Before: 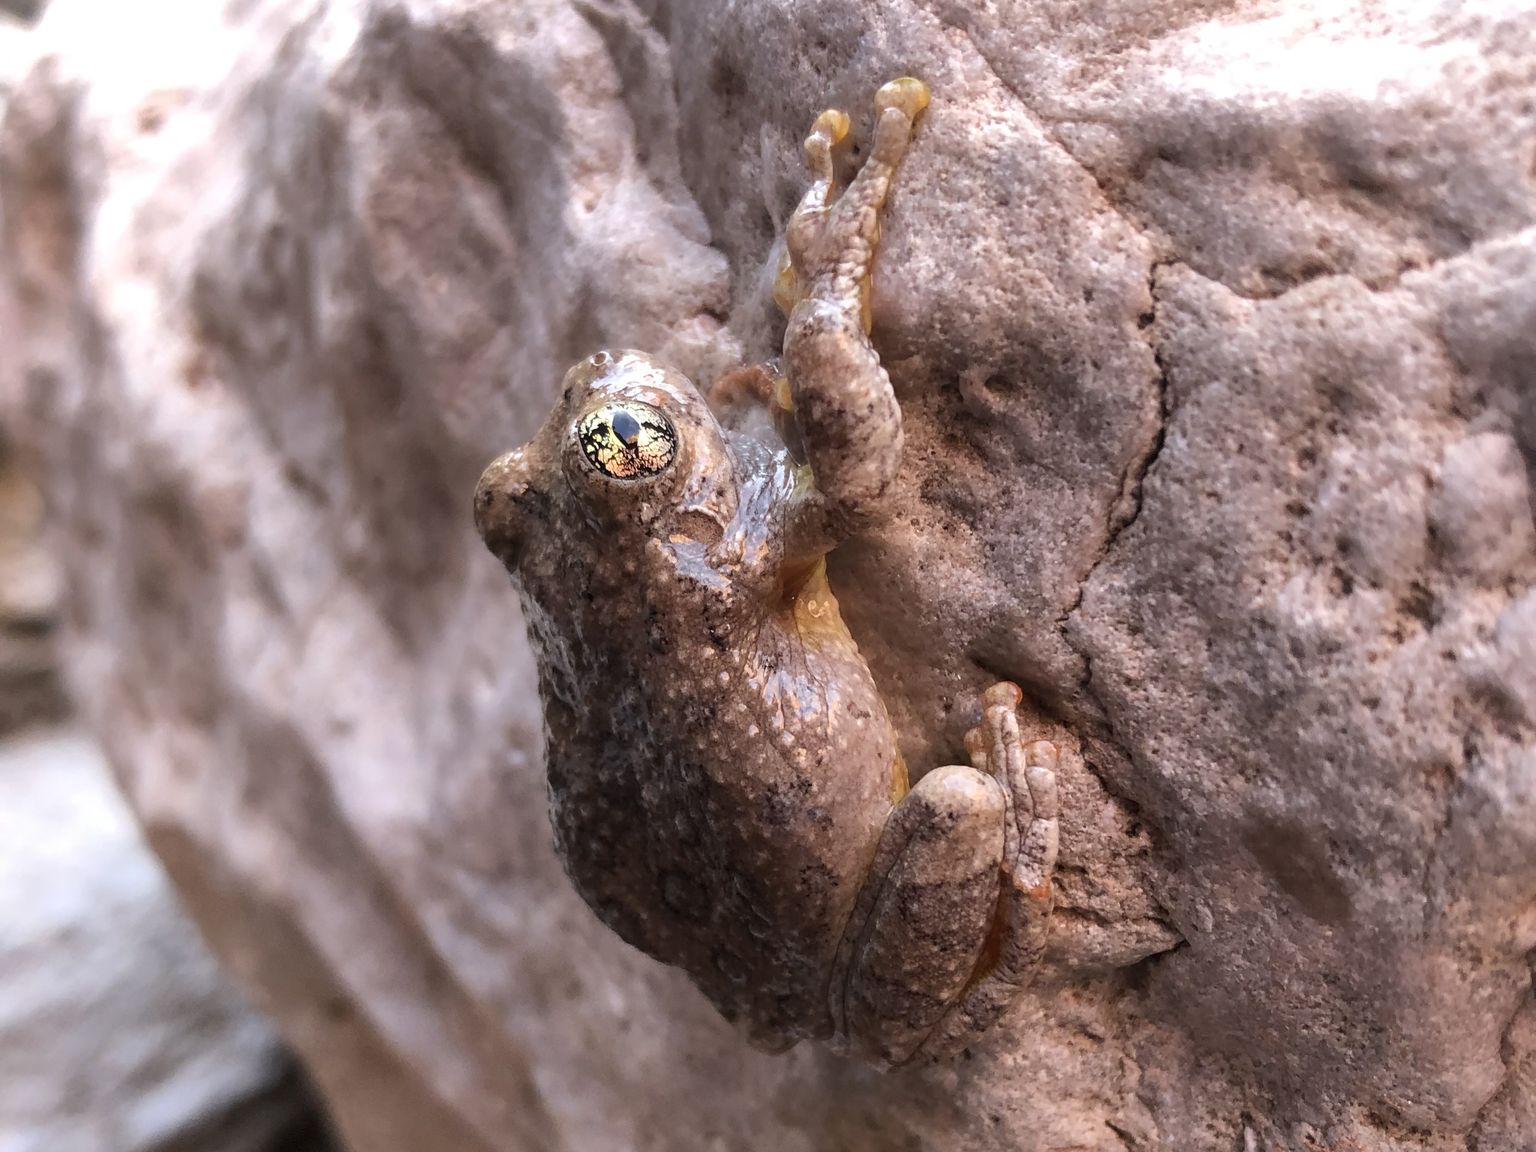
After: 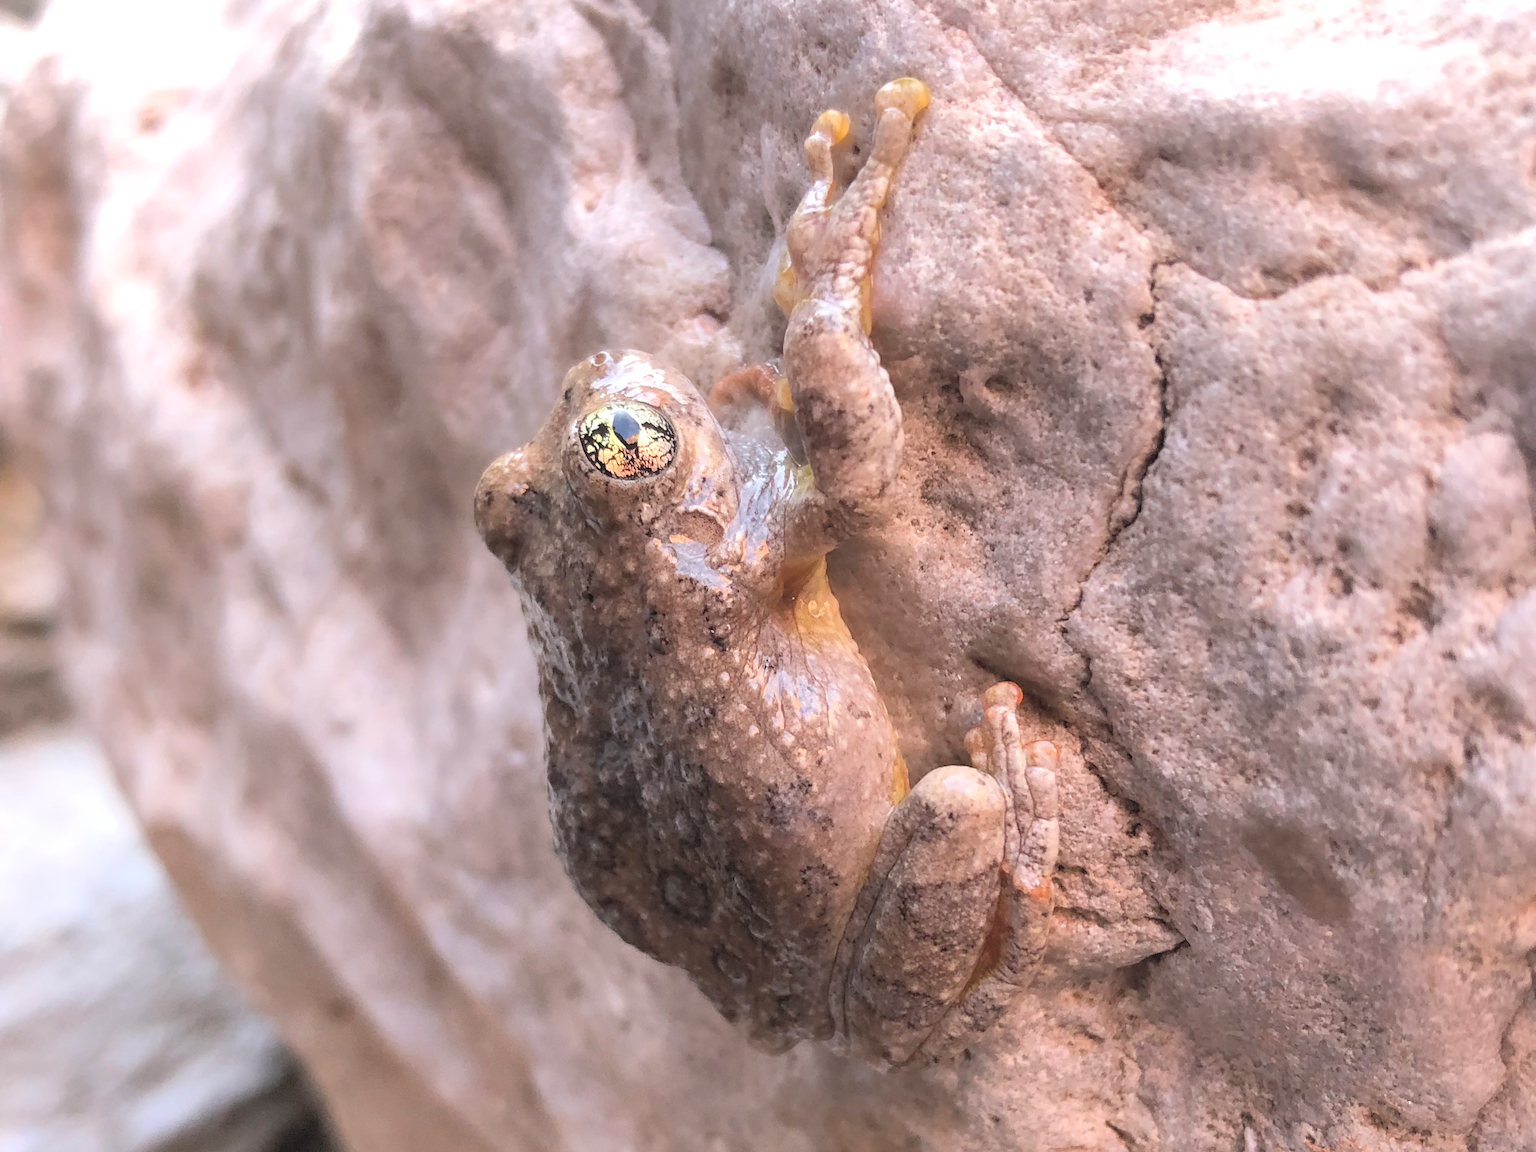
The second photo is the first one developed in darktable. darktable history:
contrast brightness saturation: brightness 0.289
